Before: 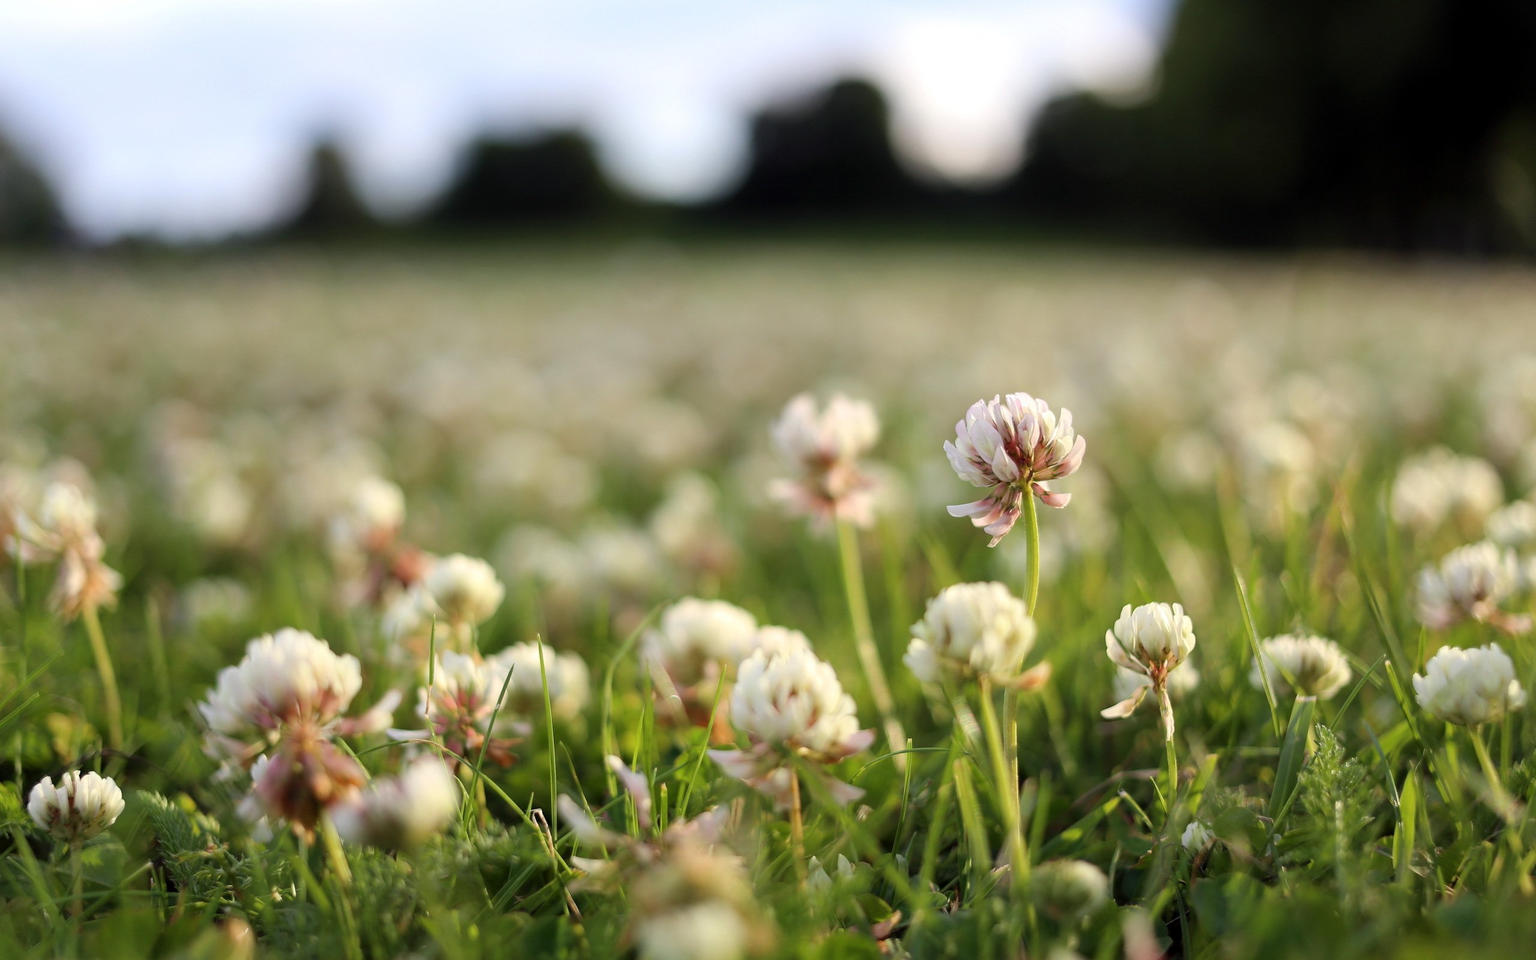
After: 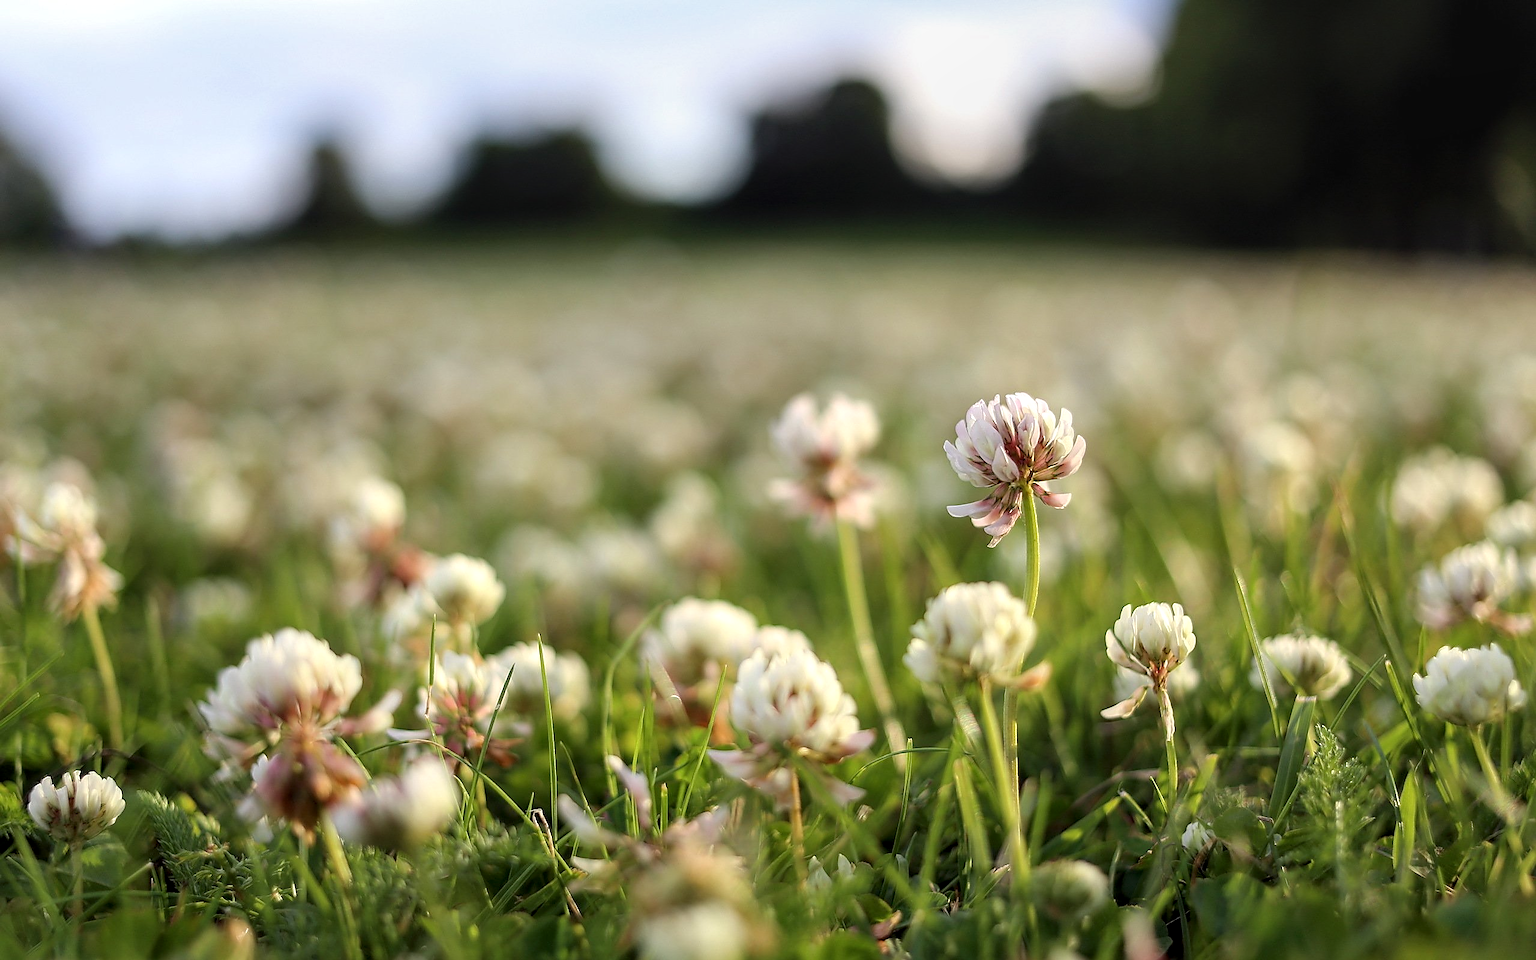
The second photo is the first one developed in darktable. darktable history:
sharpen: radius 1.4, amount 1.25, threshold 0.7
local contrast: on, module defaults
